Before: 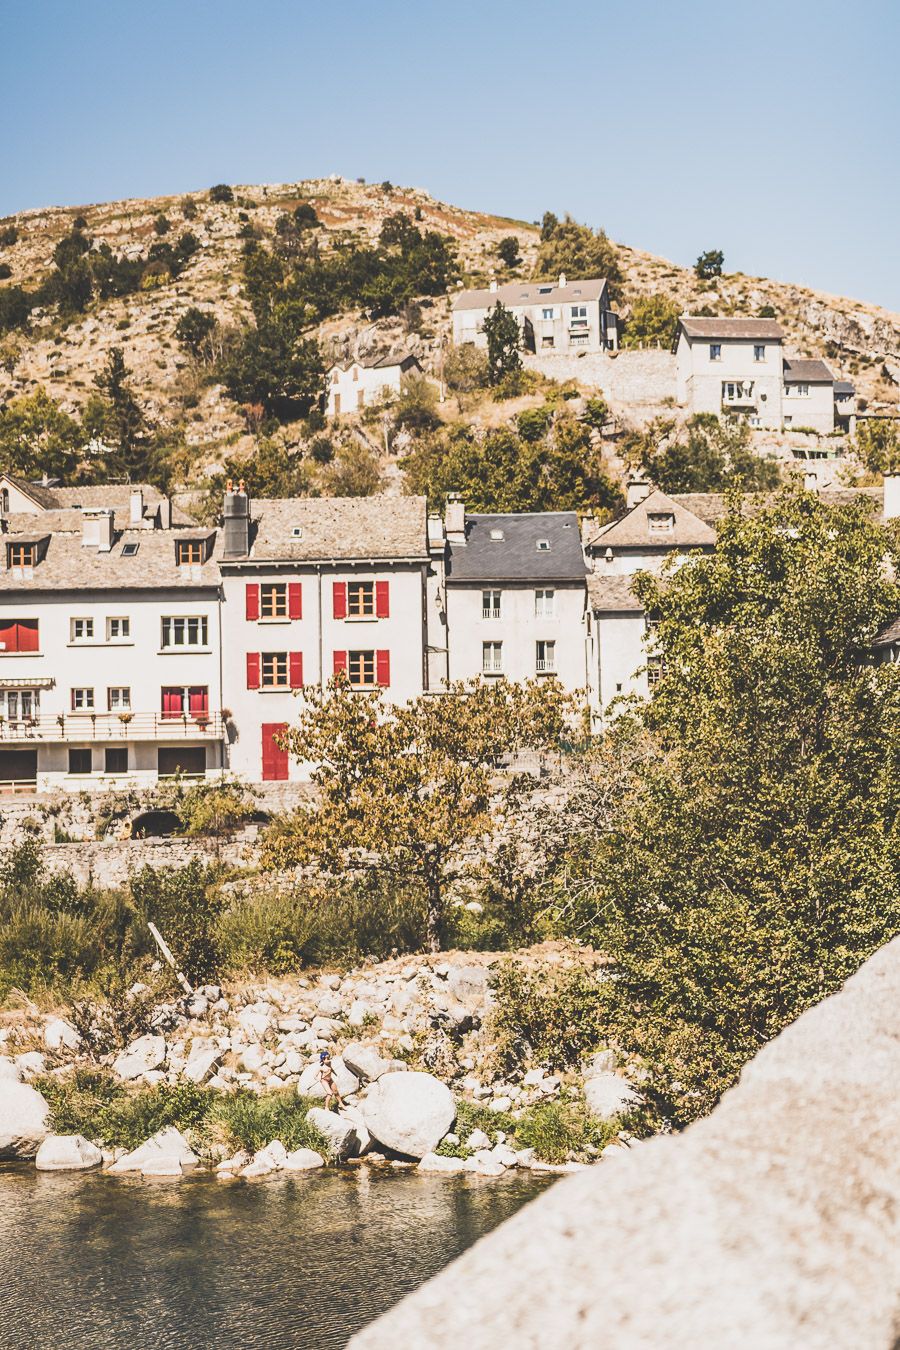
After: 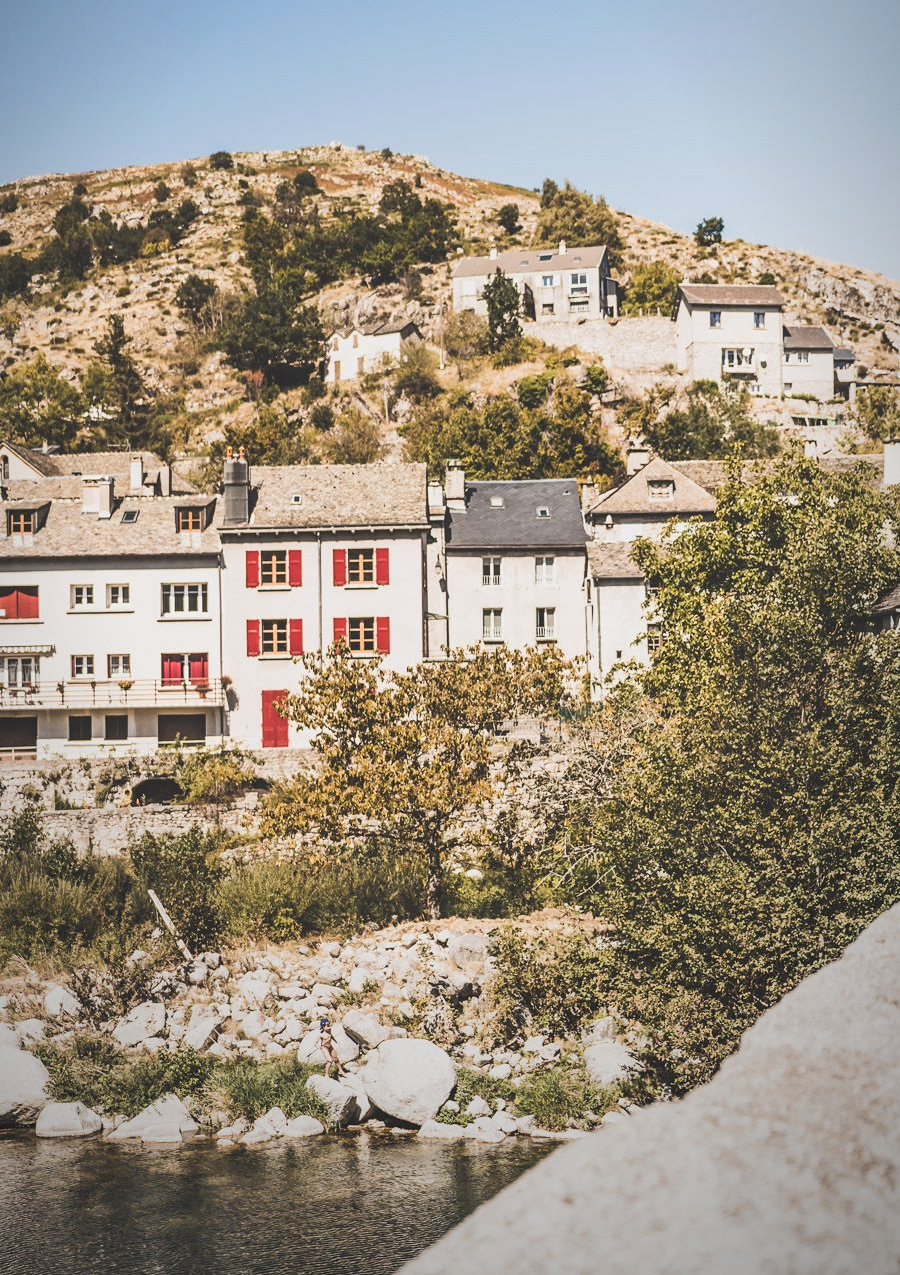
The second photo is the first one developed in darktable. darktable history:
crop and rotate: top 2.479%, bottom 3.018%
vignetting: fall-off start 72.14%, fall-off radius 108.07%, brightness -0.713, saturation -0.488, center (-0.054, -0.359), width/height ratio 0.729
